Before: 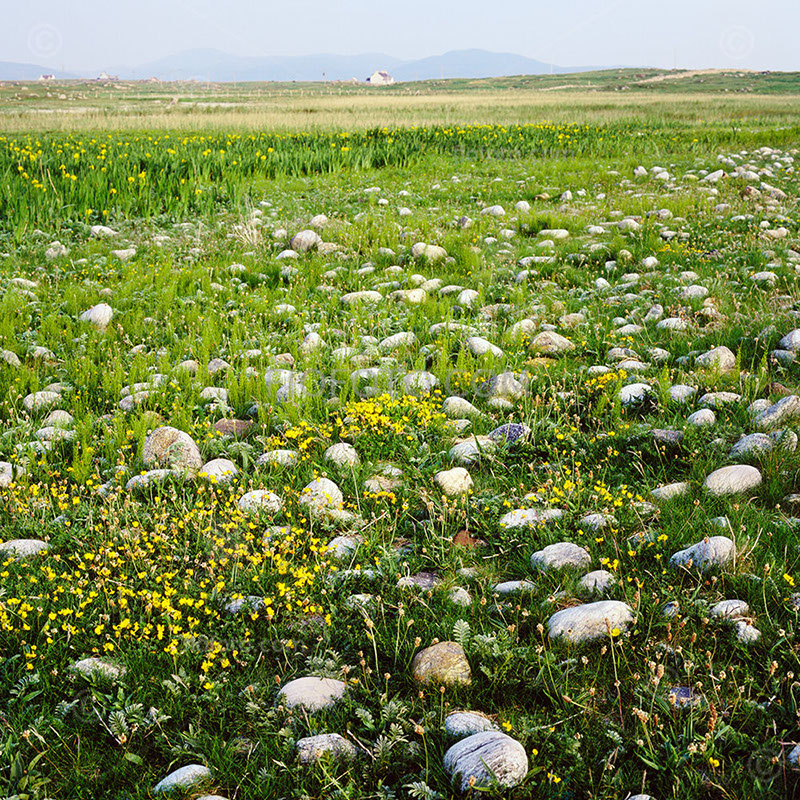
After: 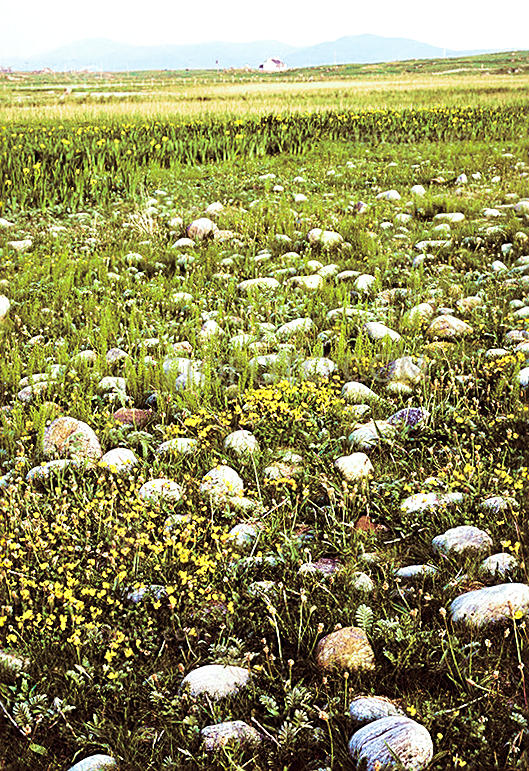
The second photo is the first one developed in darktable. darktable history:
sharpen: on, module defaults
local contrast: highlights 100%, shadows 100%, detail 120%, midtone range 0.2
crop and rotate: left 12.648%, right 20.685%
split-toning: highlights › hue 180°
velvia: strength 75%
rotate and perspective: rotation -1°, crop left 0.011, crop right 0.989, crop top 0.025, crop bottom 0.975
shadows and highlights: shadows 62.66, white point adjustment 0.37, highlights -34.44, compress 83.82%
tone equalizer: -8 EV -0.417 EV, -7 EV -0.389 EV, -6 EV -0.333 EV, -5 EV -0.222 EV, -3 EV 0.222 EV, -2 EV 0.333 EV, -1 EV 0.389 EV, +0 EV 0.417 EV, edges refinement/feathering 500, mask exposure compensation -1.57 EV, preserve details no
